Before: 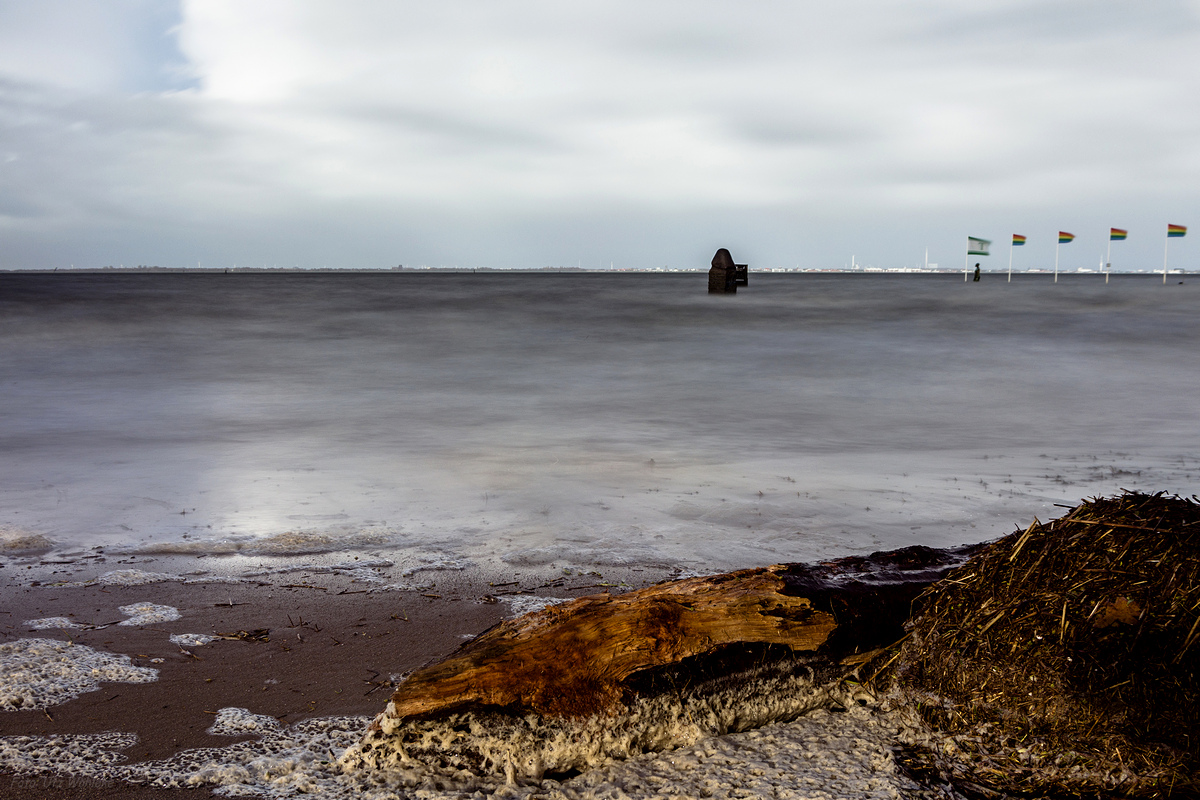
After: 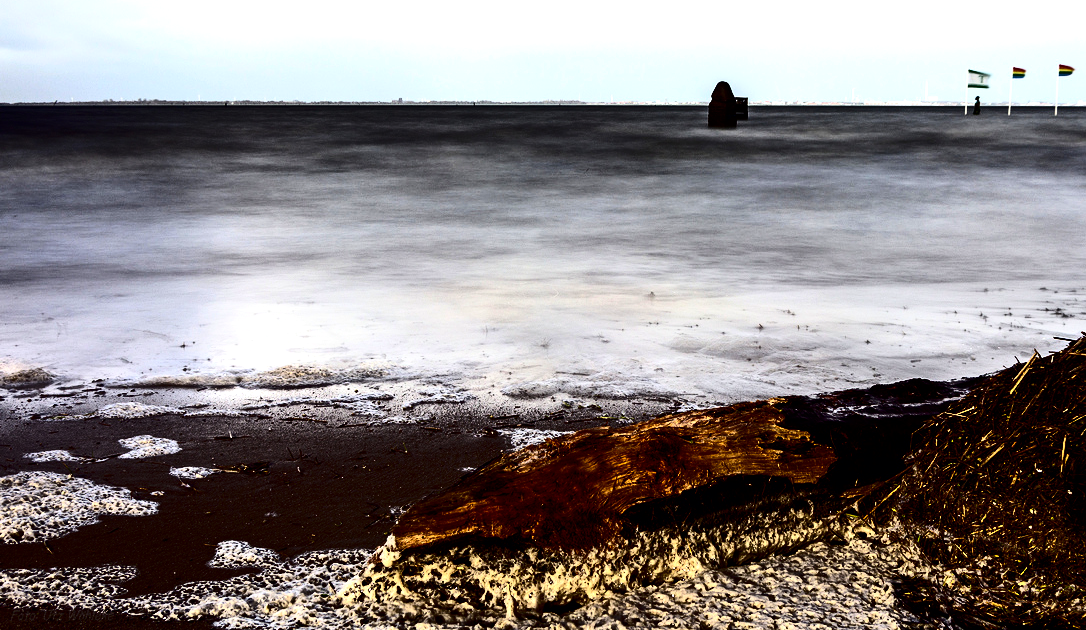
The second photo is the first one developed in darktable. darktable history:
contrast equalizer: octaves 7, y [[0.6 ×6], [0.55 ×6], [0 ×6], [0 ×6], [0 ×6]], mix 0.15
tone equalizer: -8 EV -1.08 EV, -7 EV -1.01 EV, -6 EV -0.867 EV, -5 EV -0.578 EV, -3 EV 0.578 EV, -2 EV 0.867 EV, -1 EV 1.01 EV, +0 EV 1.08 EV, edges refinement/feathering 500, mask exposure compensation -1.57 EV, preserve details no
contrast brightness saturation: contrast 0.32, brightness -0.08, saturation 0.17
crop: top 20.916%, right 9.437%, bottom 0.316%
